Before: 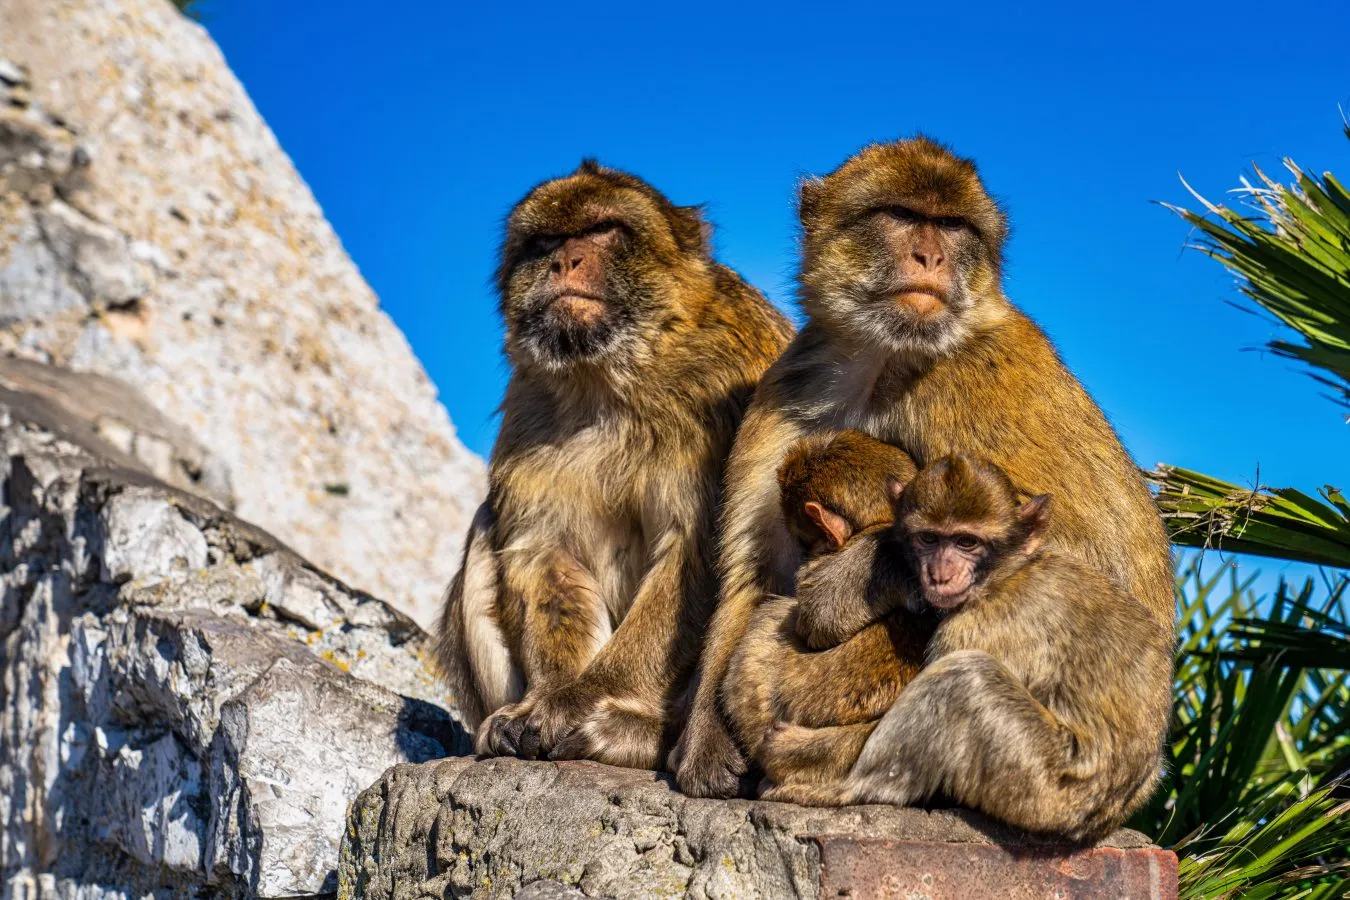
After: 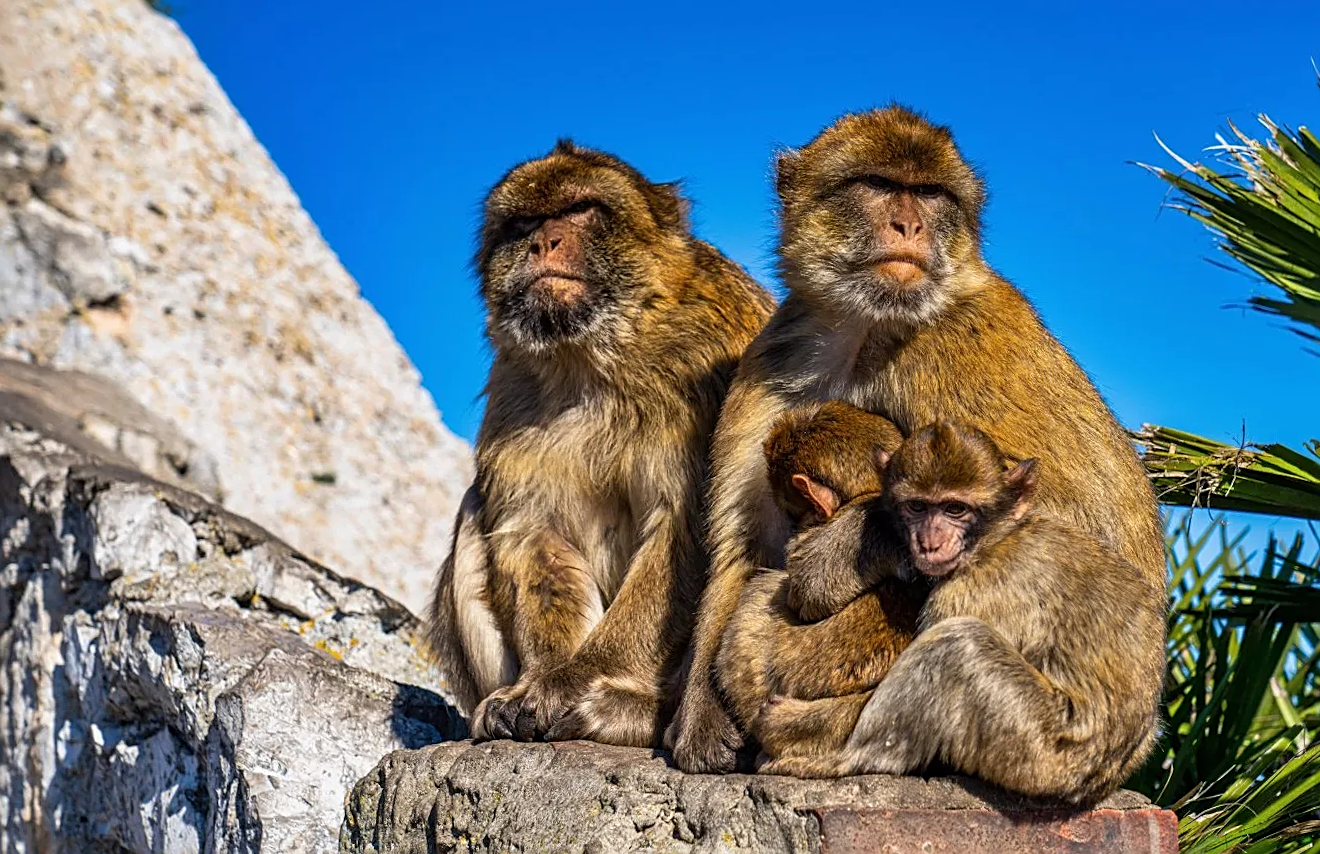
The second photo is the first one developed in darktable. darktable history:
rotate and perspective: rotation -2°, crop left 0.022, crop right 0.978, crop top 0.049, crop bottom 0.951
sharpen: on, module defaults
